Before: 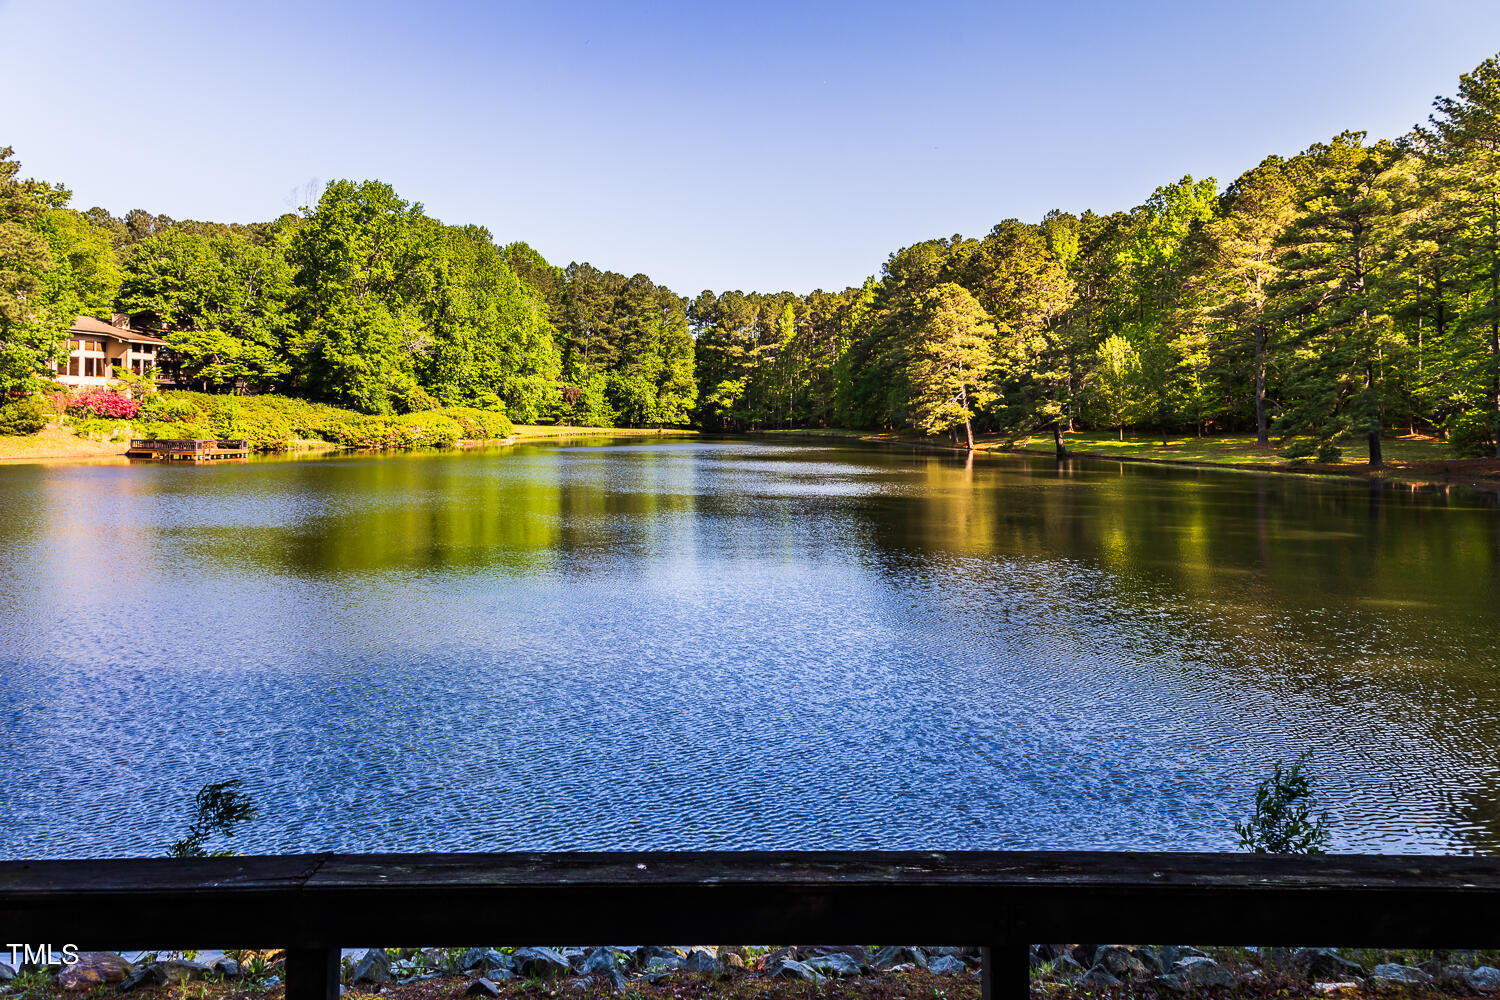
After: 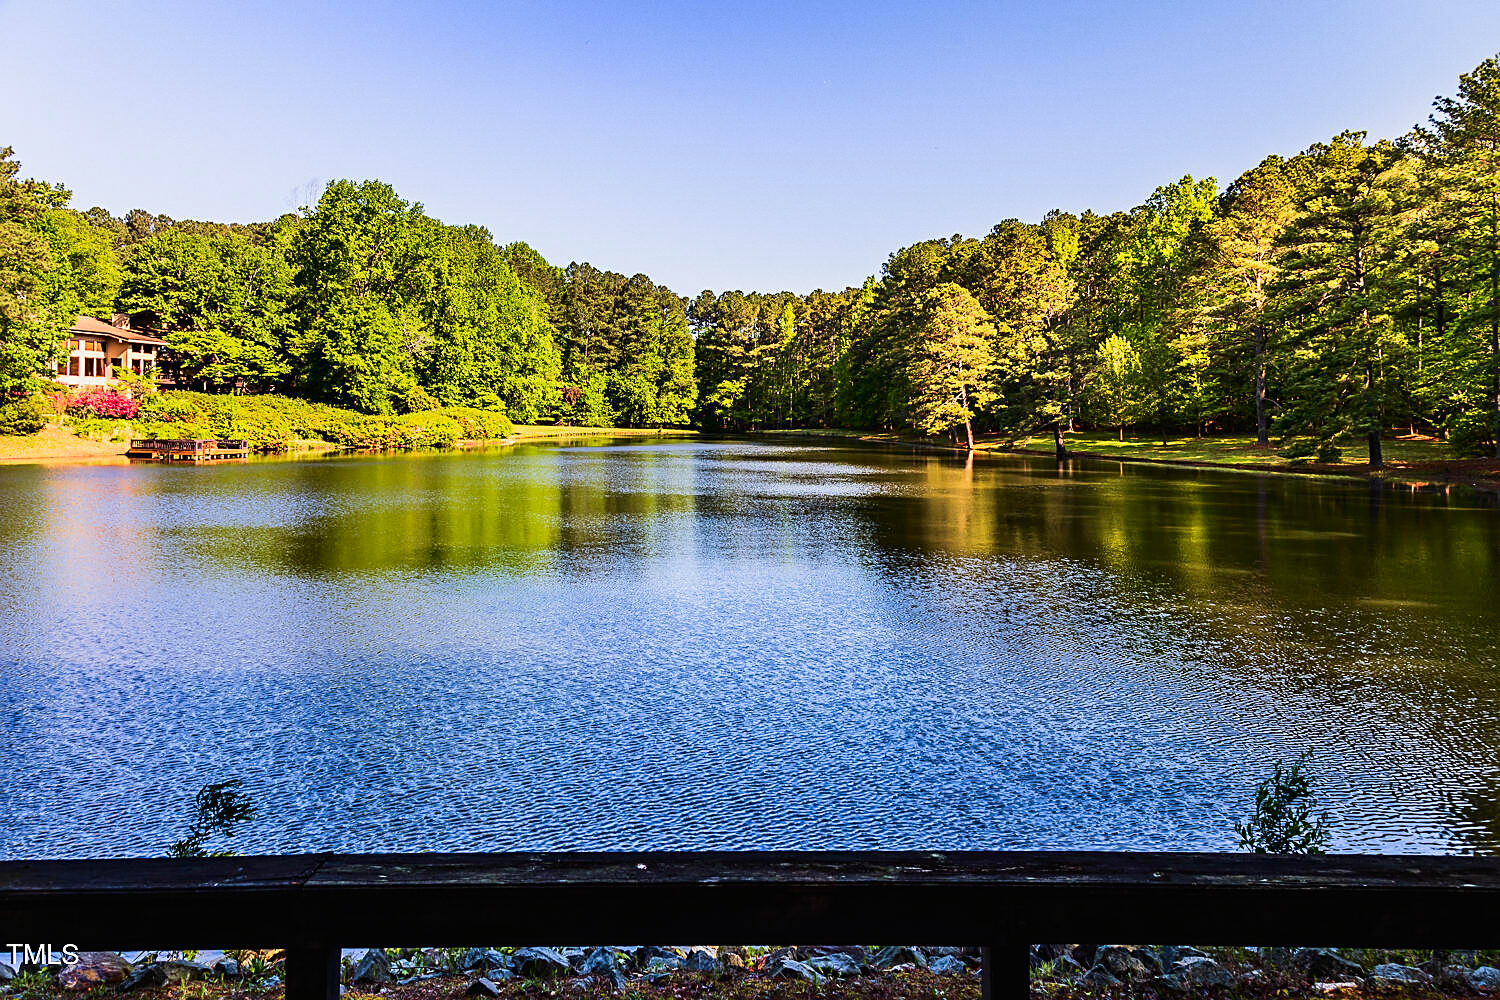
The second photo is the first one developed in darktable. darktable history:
sharpen: on, module defaults
tone curve: curves: ch0 [(0, 0.008) (0.046, 0.032) (0.151, 0.108) (0.367, 0.379) (0.496, 0.526) (0.771, 0.786) (0.857, 0.85) (1, 0.965)]; ch1 [(0, 0) (0.248, 0.252) (0.388, 0.383) (0.482, 0.478) (0.499, 0.499) (0.518, 0.518) (0.544, 0.552) (0.585, 0.617) (0.683, 0.735) (0.823, 0.894) (1, 1)]; ch2 [(0, 0) (0.302, 0.284) (0.427, 0.417) (0.473, 0.47) (0.503, 0.503) (0.523, 0.518) (0.55, 0.563) (0.624, 0.643) (0.753, 0.764) (1, 1)], color space Lab, independent channels, preserve colors none
grain: coarseness 0.09 ISO, strength 10%
